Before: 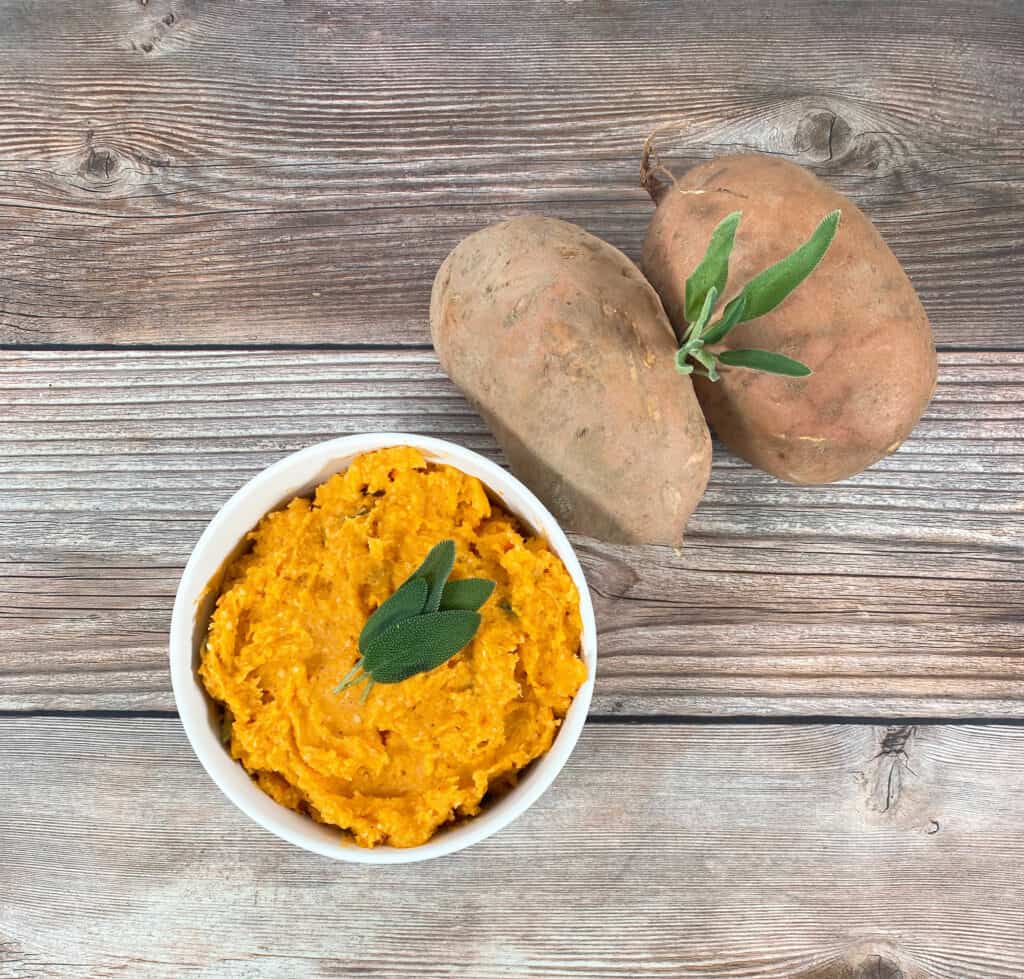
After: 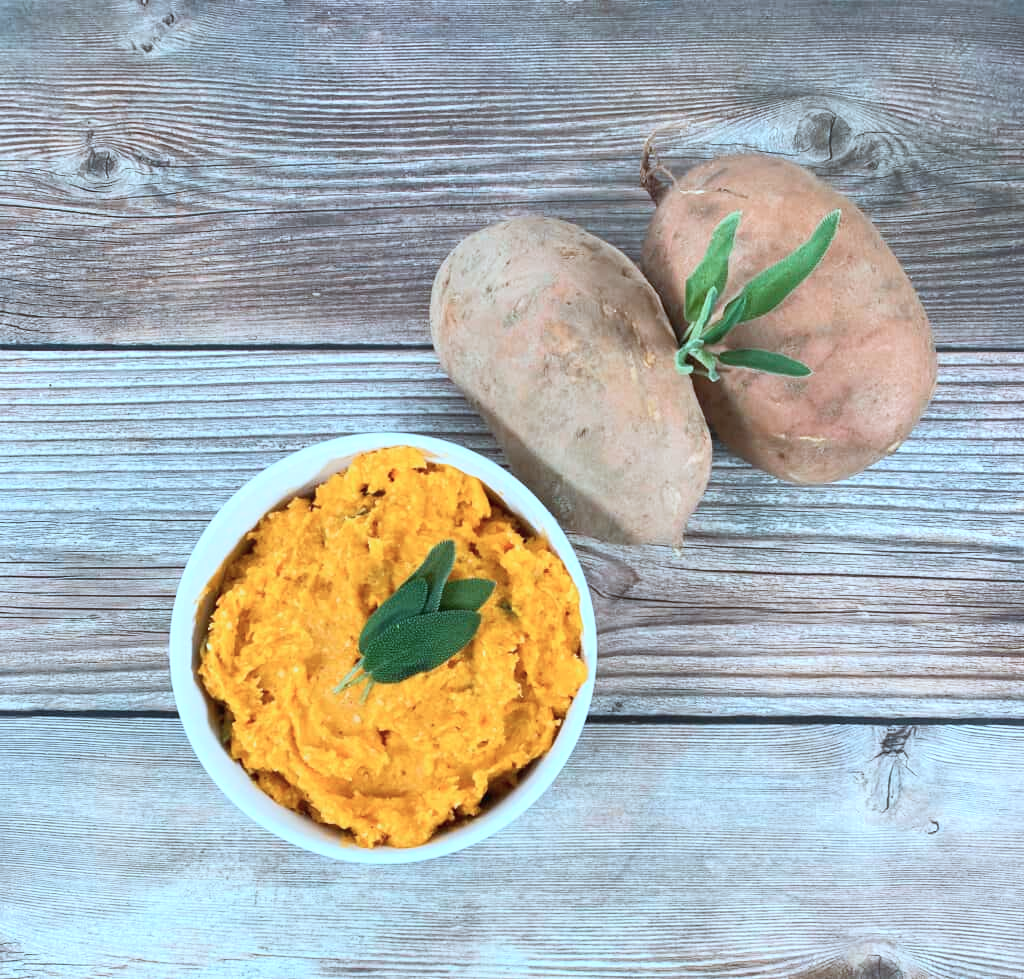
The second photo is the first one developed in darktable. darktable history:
tone curve: curves: ch0 [(0.016, 0.023) (0.248, 0.252) (0.732, 0.797) (1, 1)], color space Lab, linked channels, preserve colors none
color correction: highlights a* -9.73, highlights b* -21.22
